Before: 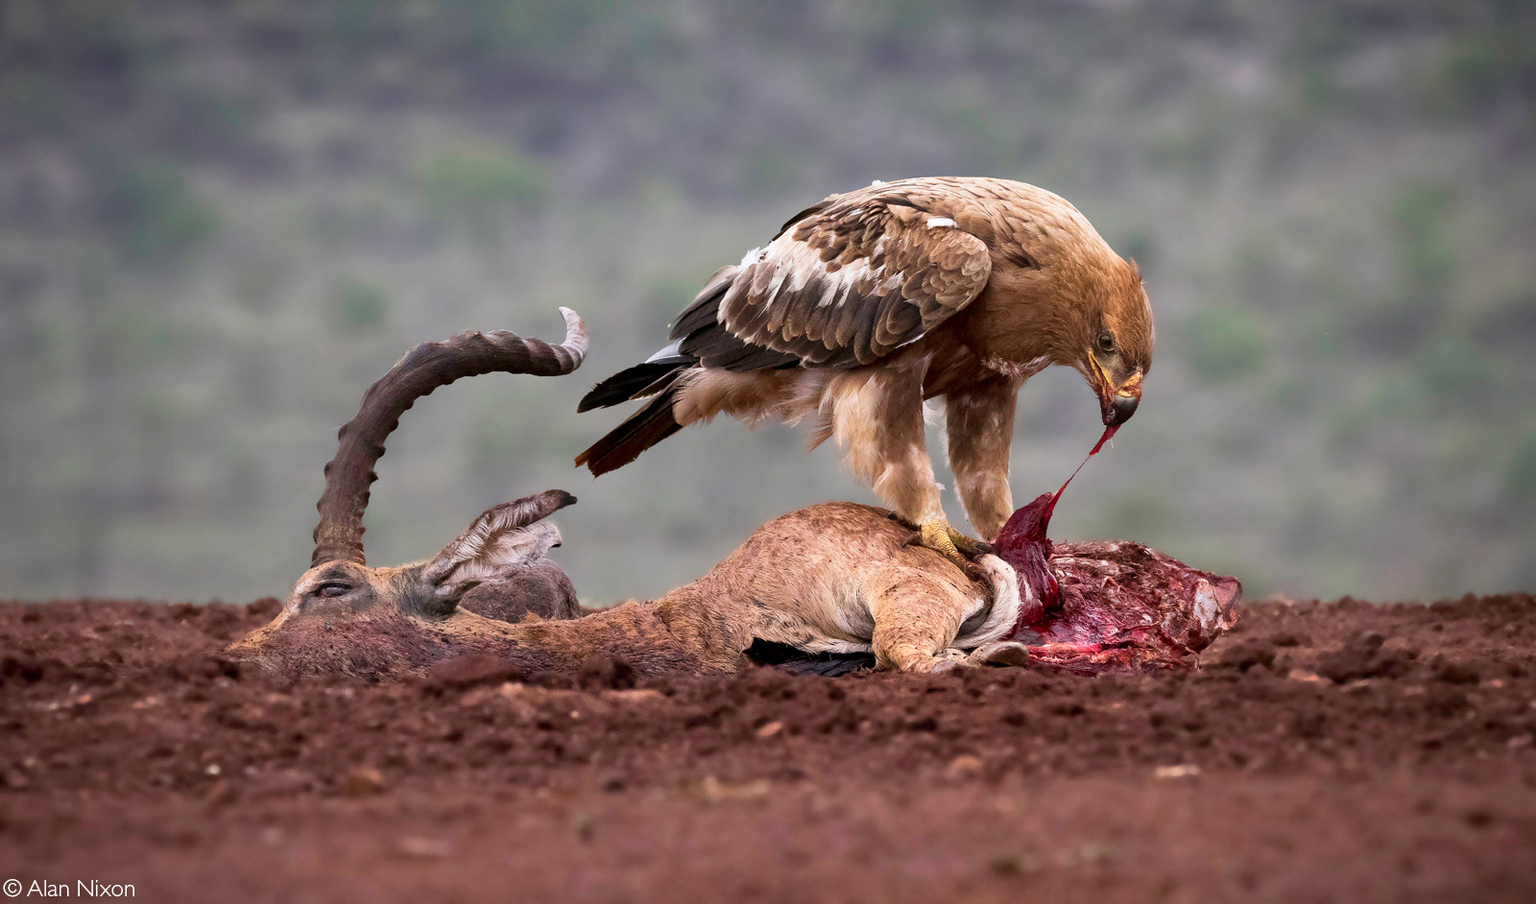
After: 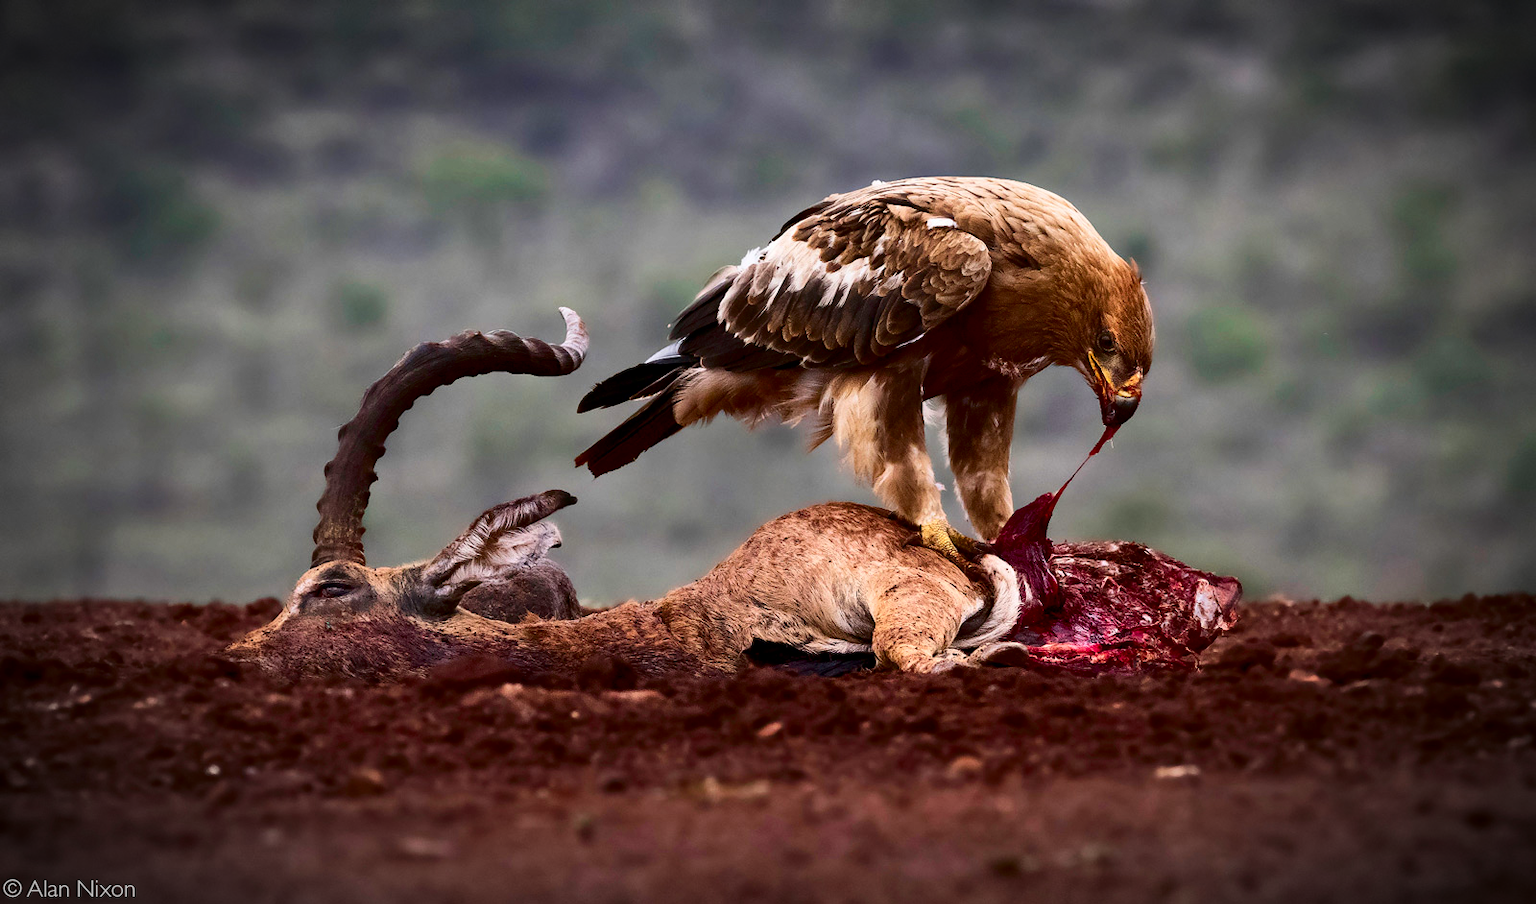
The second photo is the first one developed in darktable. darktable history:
vignetting: saturation -0.638, automatic ratio true
contrast brightness saturation: contrast 0.215, brightness -0.189, saturation 0.23
